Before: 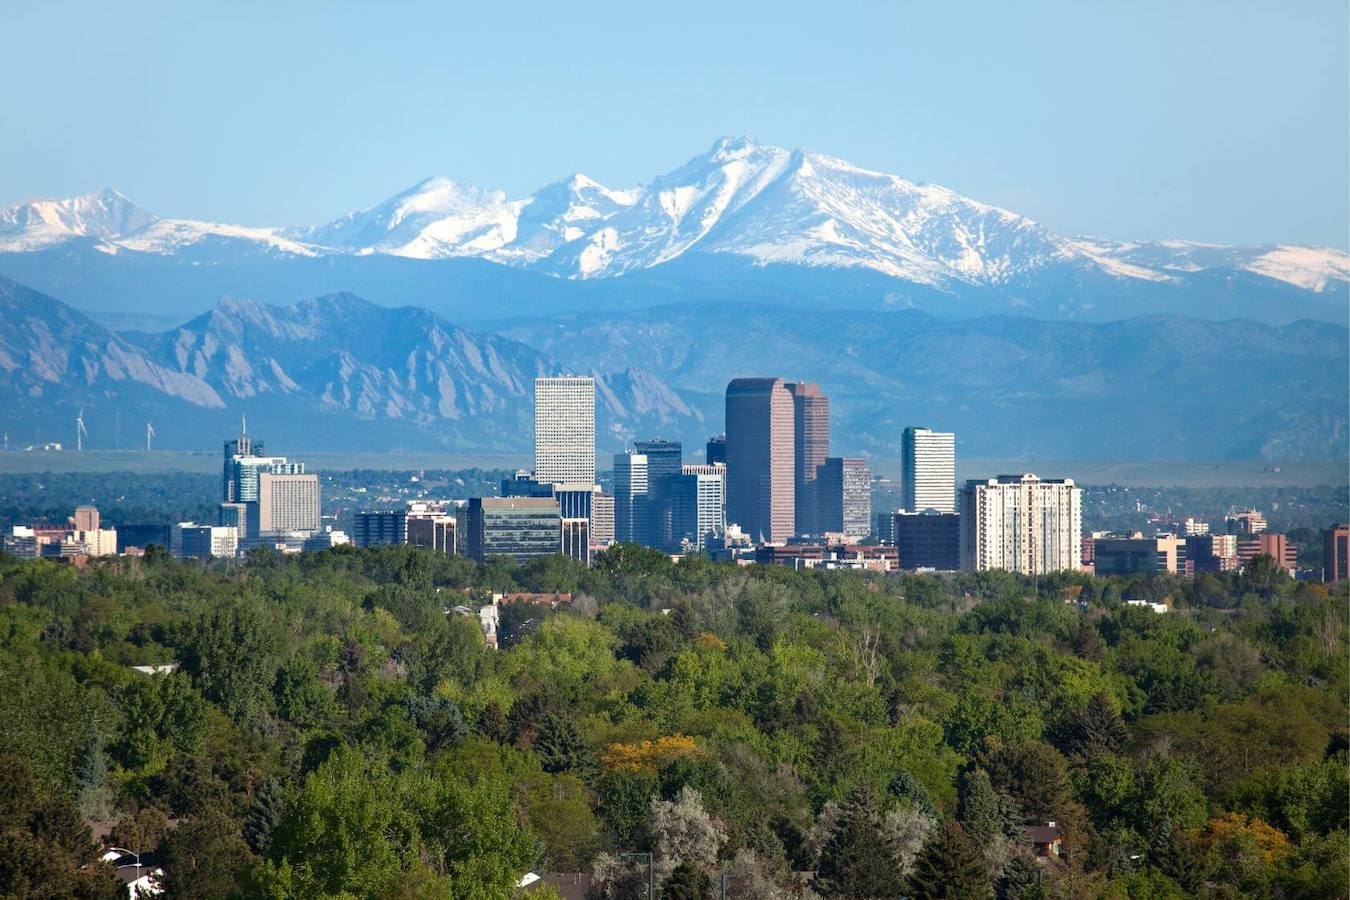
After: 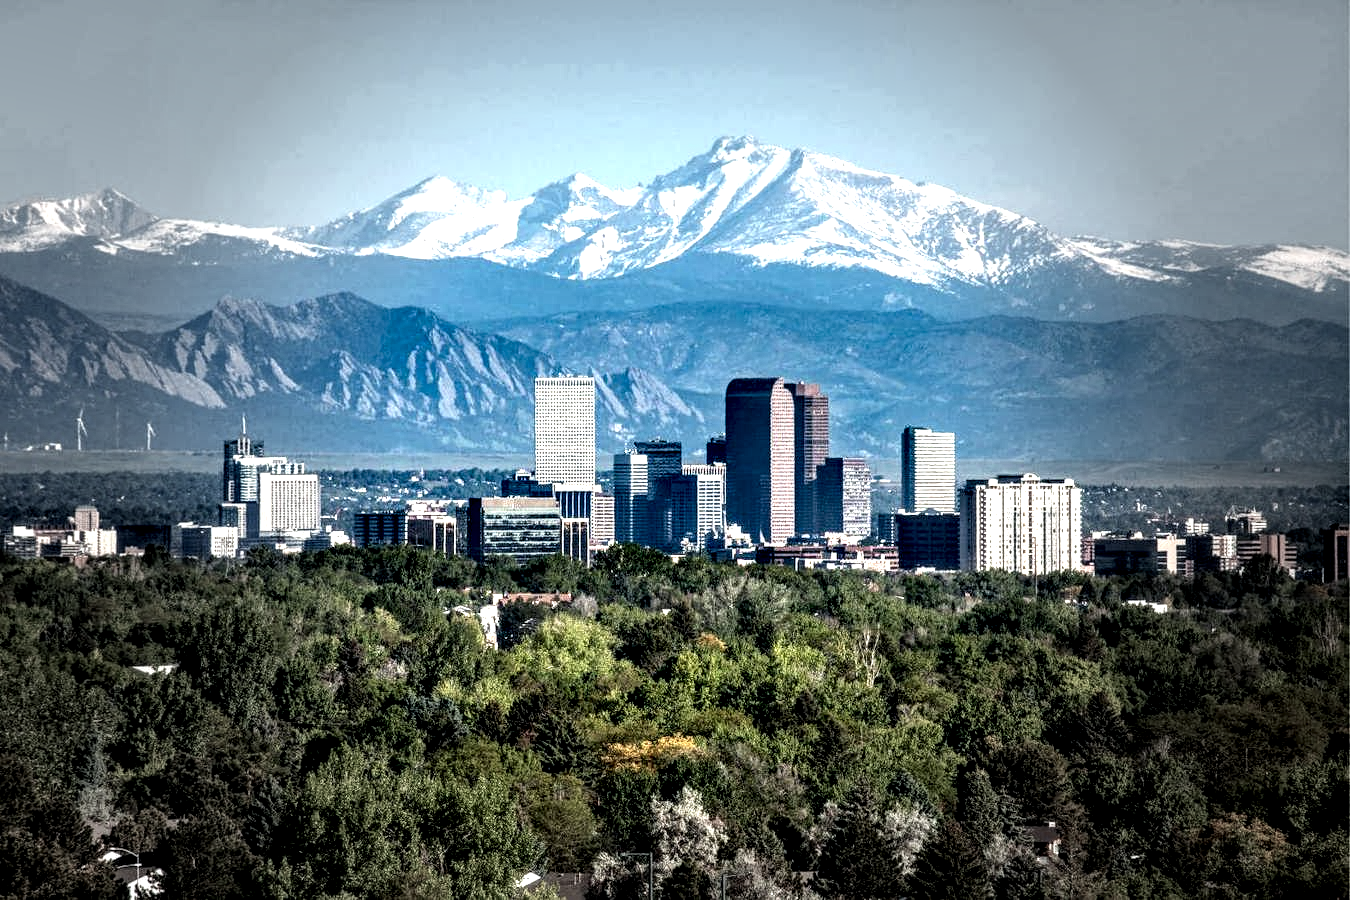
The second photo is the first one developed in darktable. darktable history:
local contrast: highlights 110%, shadows 43%, detail 291%
vignetting: fall-off start 40.93%, fall-off radius 40.88%
